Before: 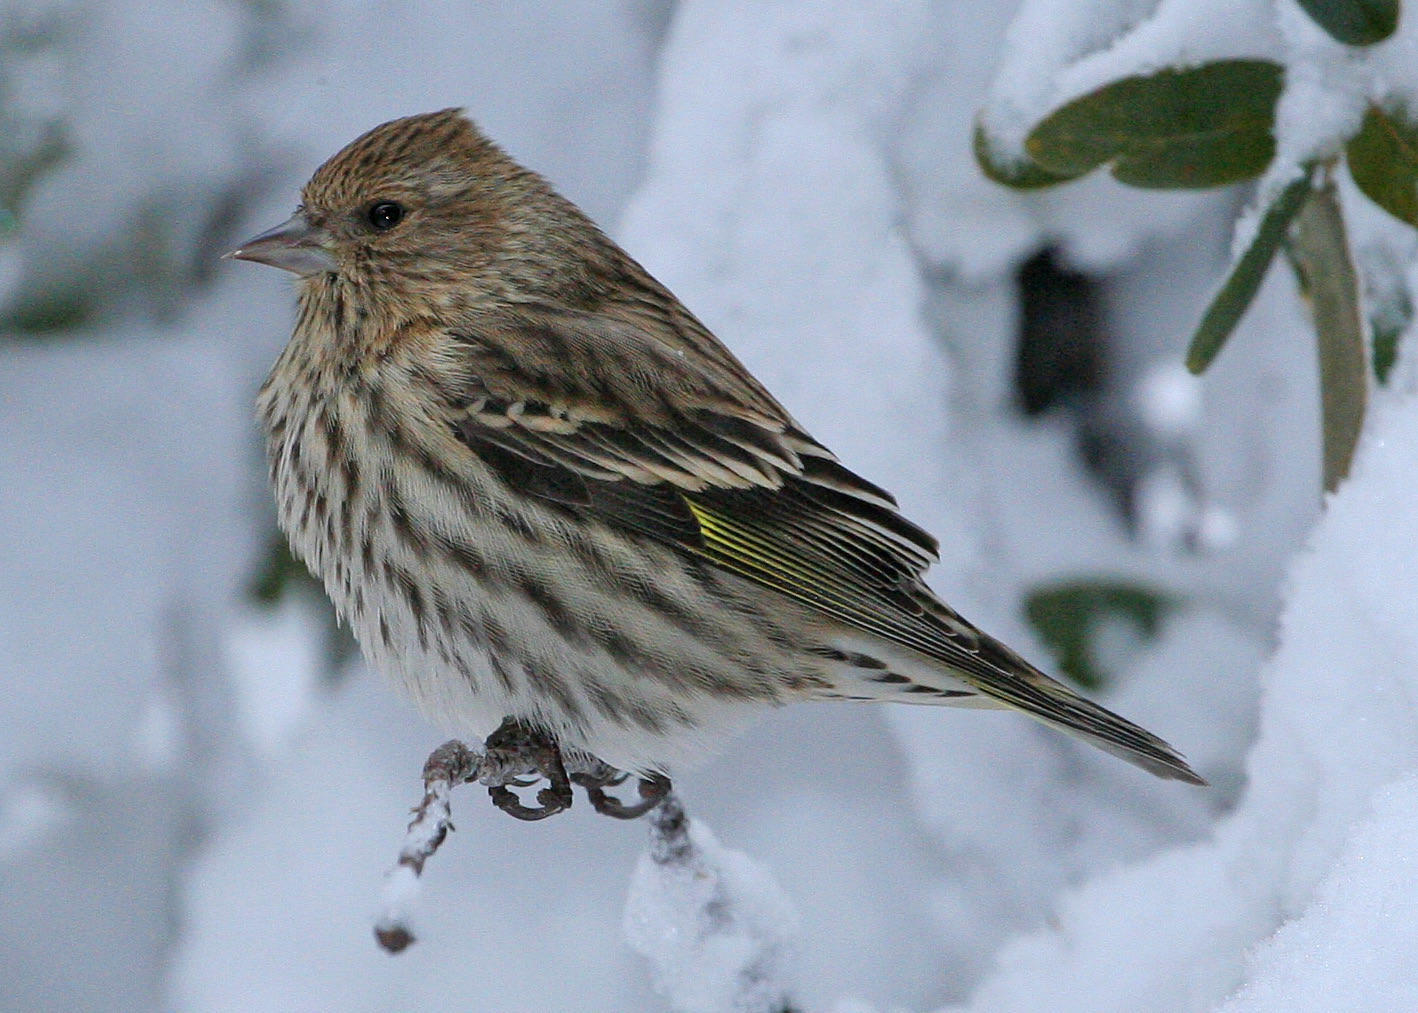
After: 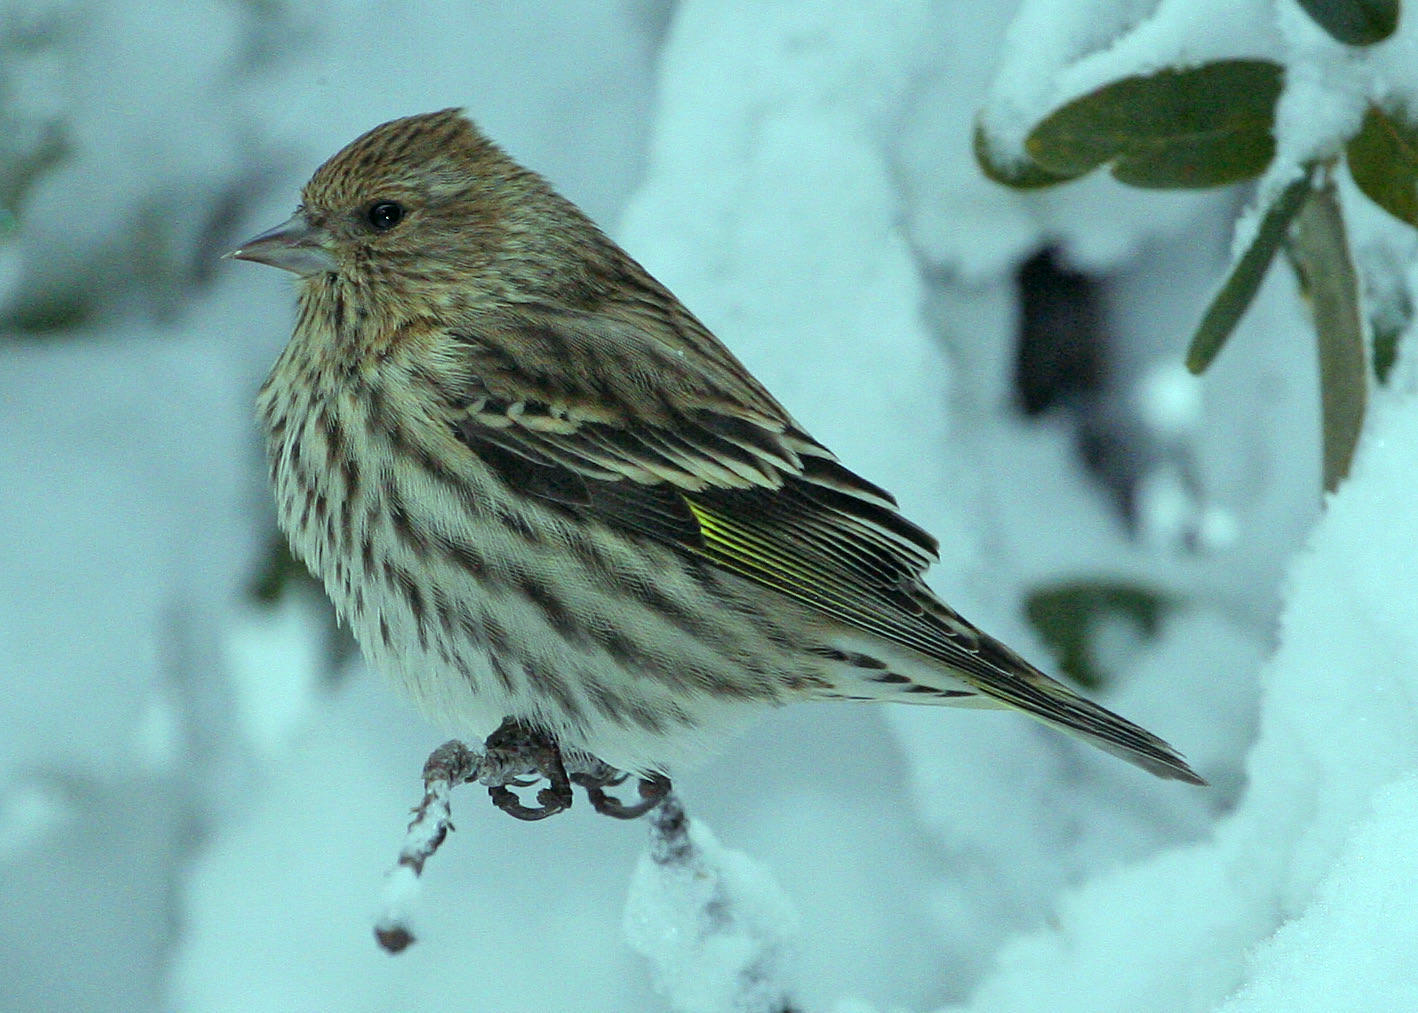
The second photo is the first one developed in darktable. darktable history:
color balance: mode lift, gamma, gain (sRGB), lift [0.997, 0.979, 1.021, 1.011], gamma [1, 1.084, 0.916, 0.998], gain [1, 0.87, 1.13, 1.101], contrast 4.55%, contrast fulcrum 38.24%, output saturation 104.09%
color correction: highlights a* -5.94, highlights b* 11.19
